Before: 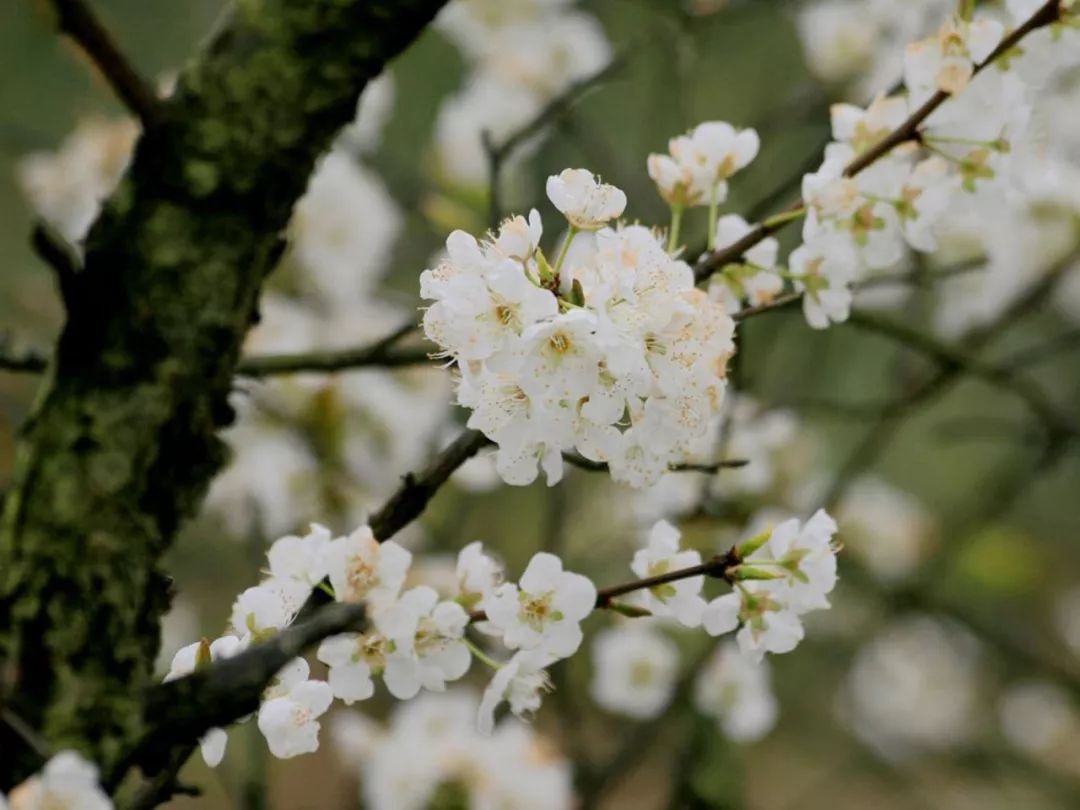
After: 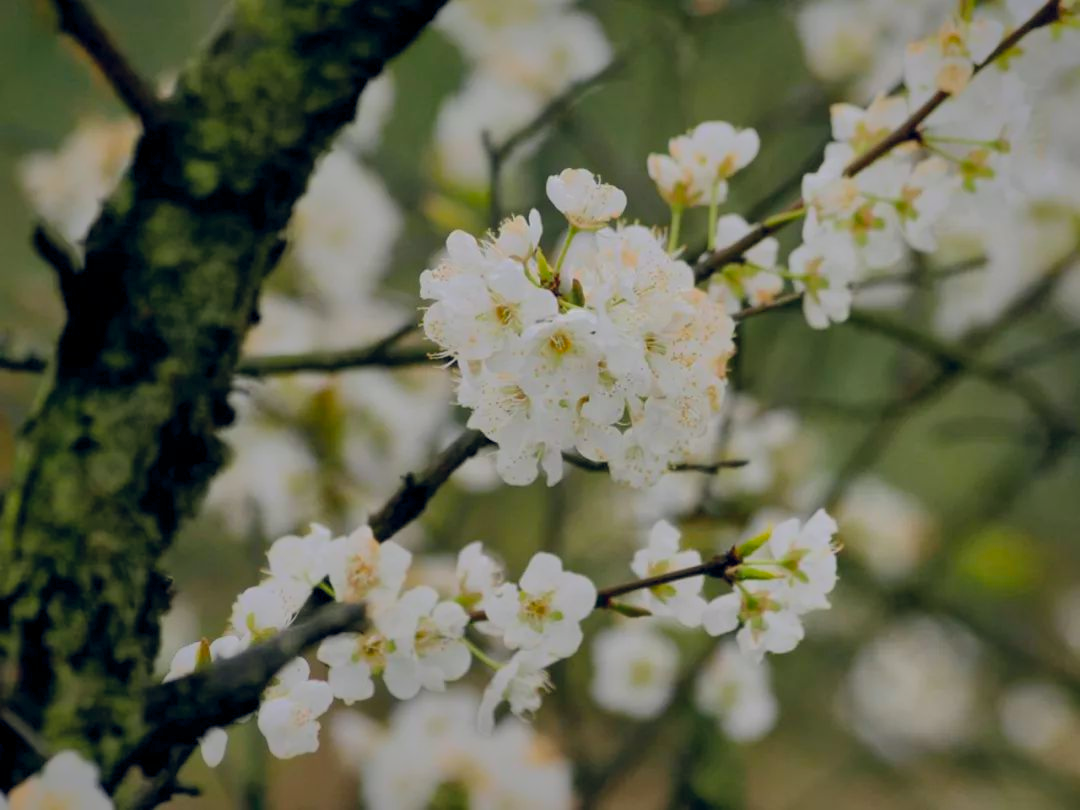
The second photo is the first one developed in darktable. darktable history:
shadows and highlights: shadows 38.27, highlights -75.82
color balance rgb: global offset › chroma 0.068%, global offset › hue 254.03°, perceptual saturation grading › global saturation 25.32%
